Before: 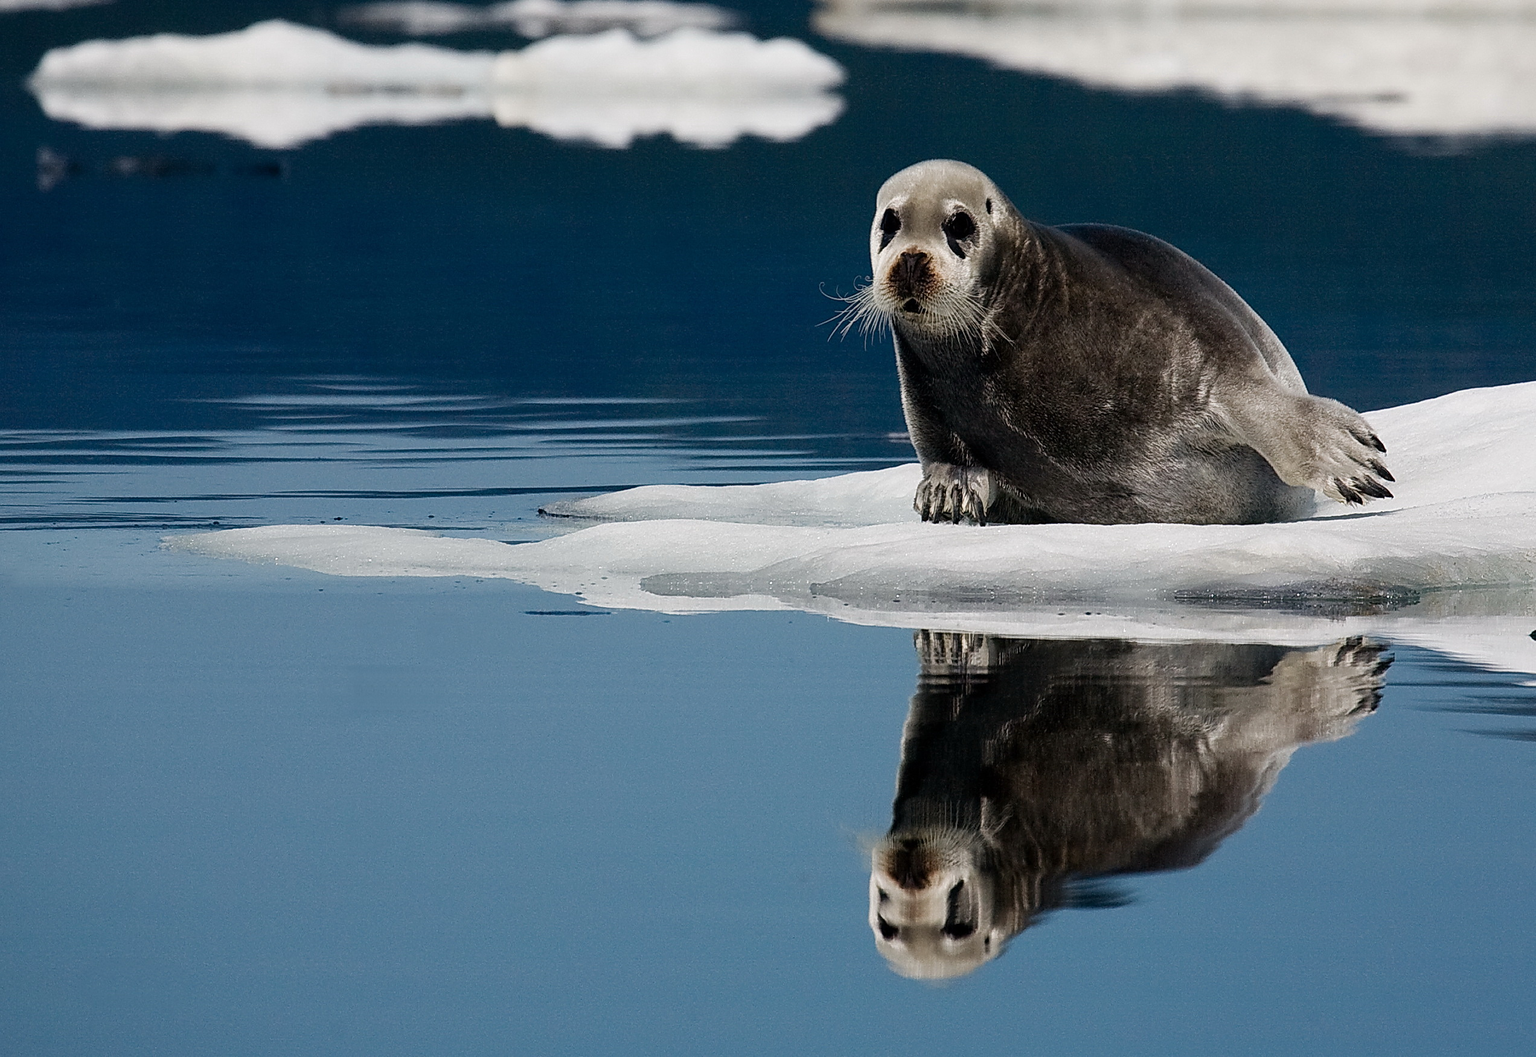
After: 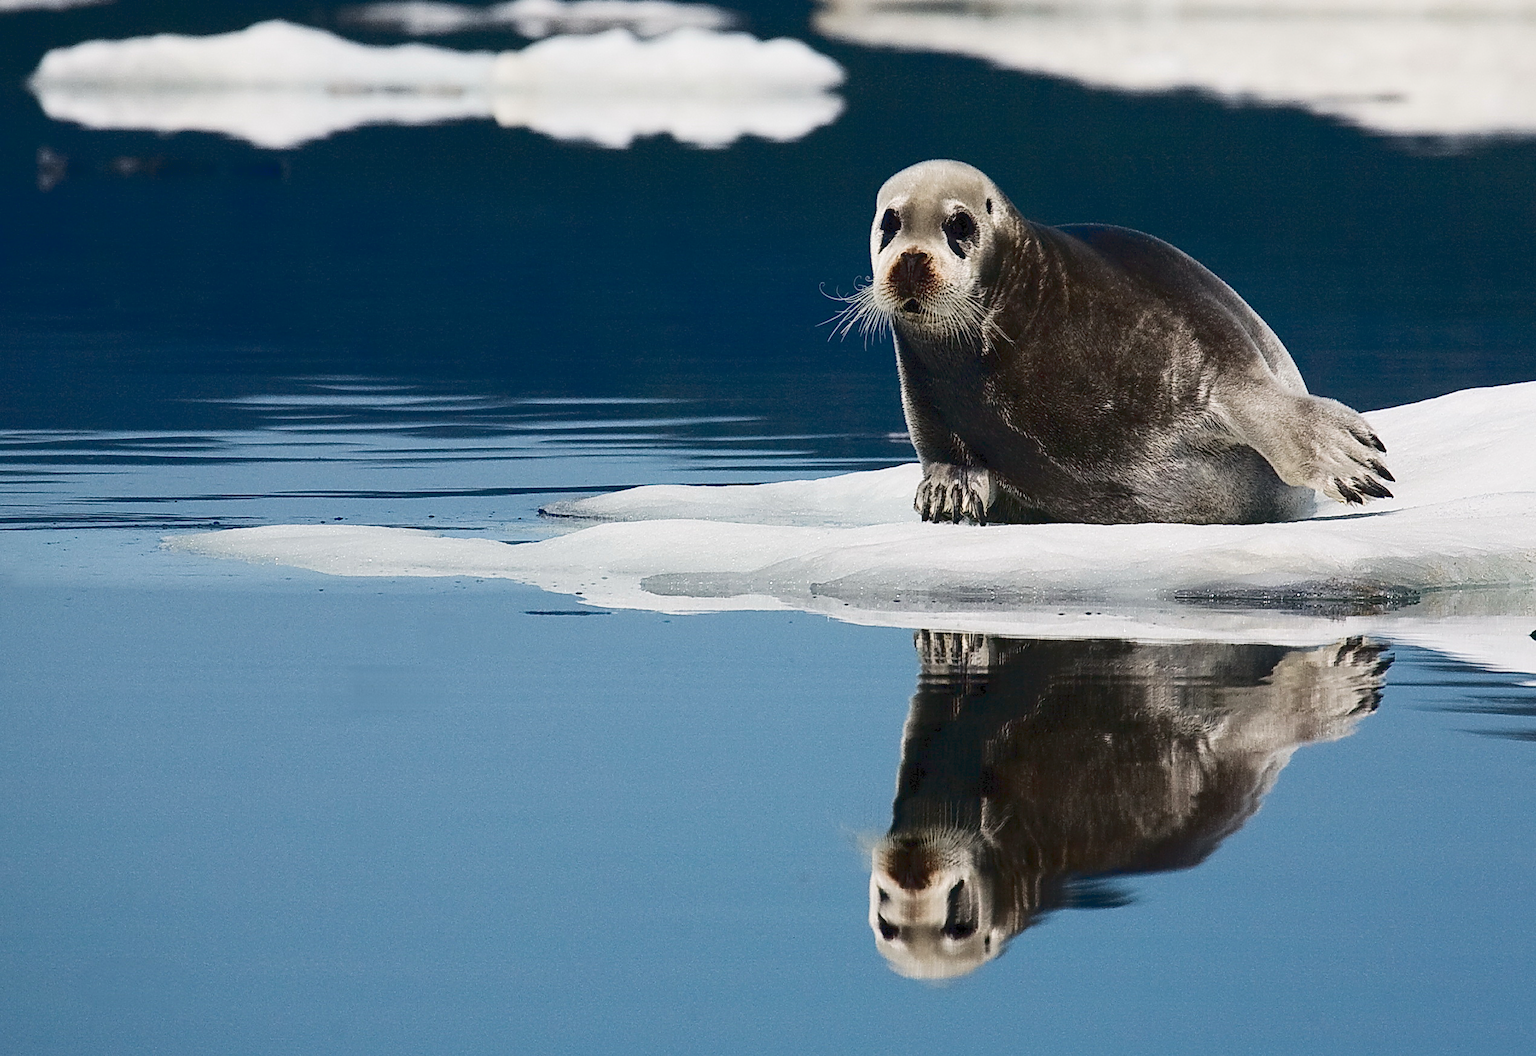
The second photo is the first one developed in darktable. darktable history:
tone curve: curves: ch0 [(0, 0) (0.003, 0.065) (0.011, 0.072) (0.025, 0.09) (0.044, 0.104) (0.069, 0.116) (0.1, 0.127) (0.136, 0.15) (0.177, 0.184) (0.224, 0.223) (0.277, 0.28) (0.335, 0.361) (0.399, 0.443) (0.468, 0.525) (0.543, 0.616) (0.623, 0.713) (0.709, 0.79) (0.801, 0.866) (0.898, 0.933) (1, 1)], color space Lab, linked channels, preserve colors none
